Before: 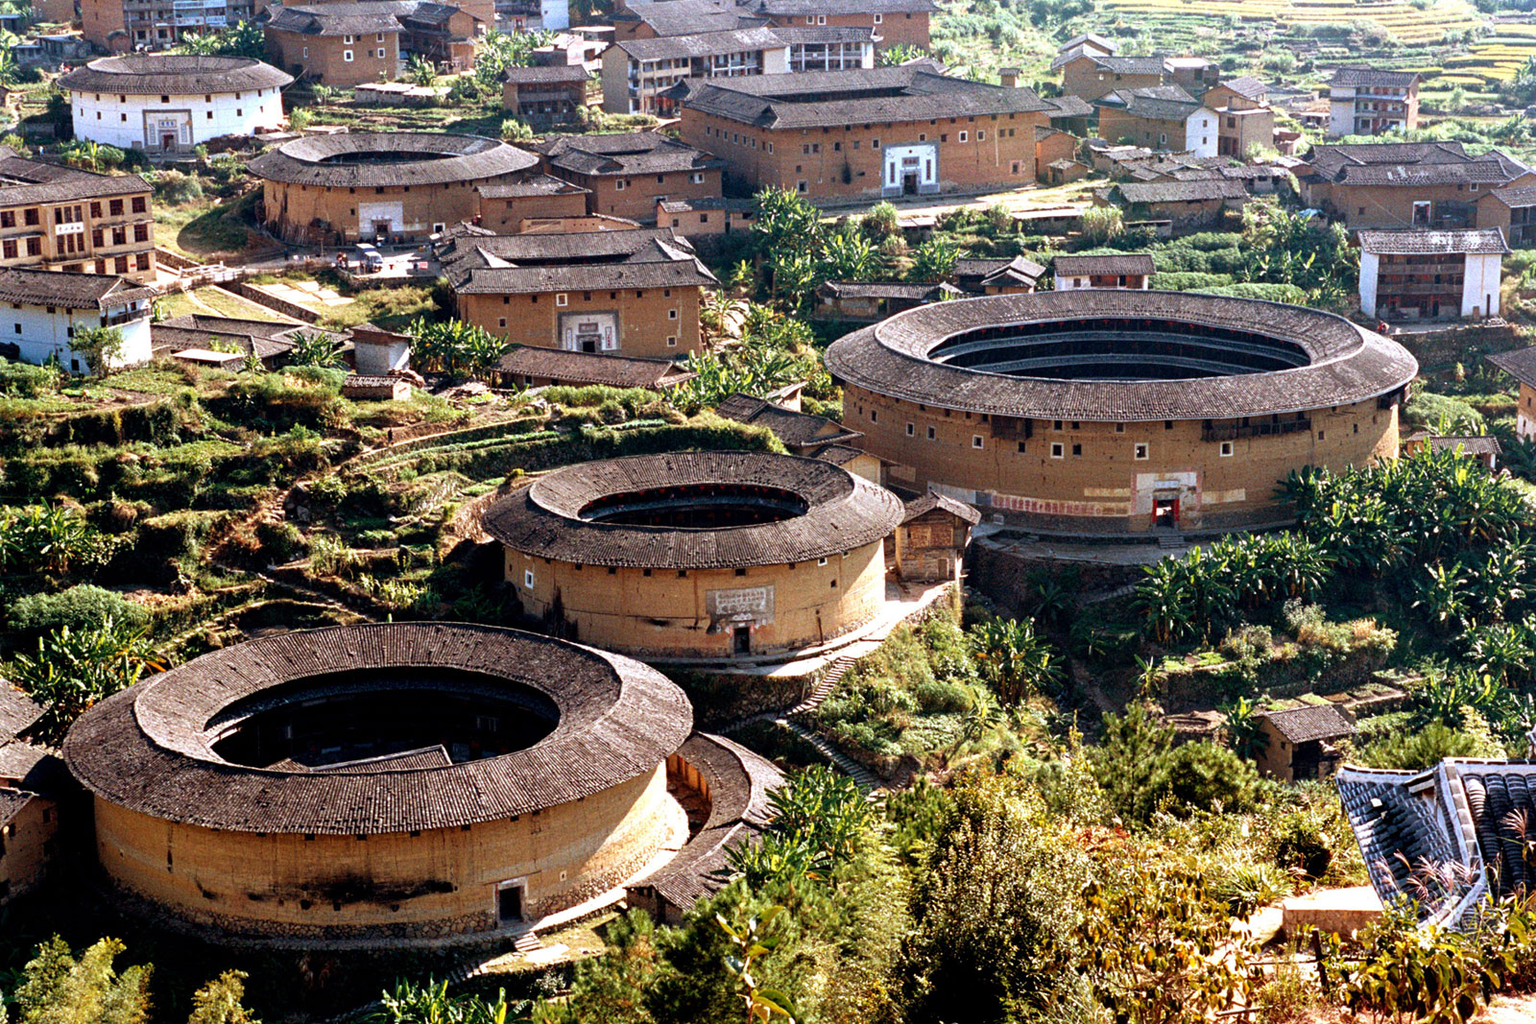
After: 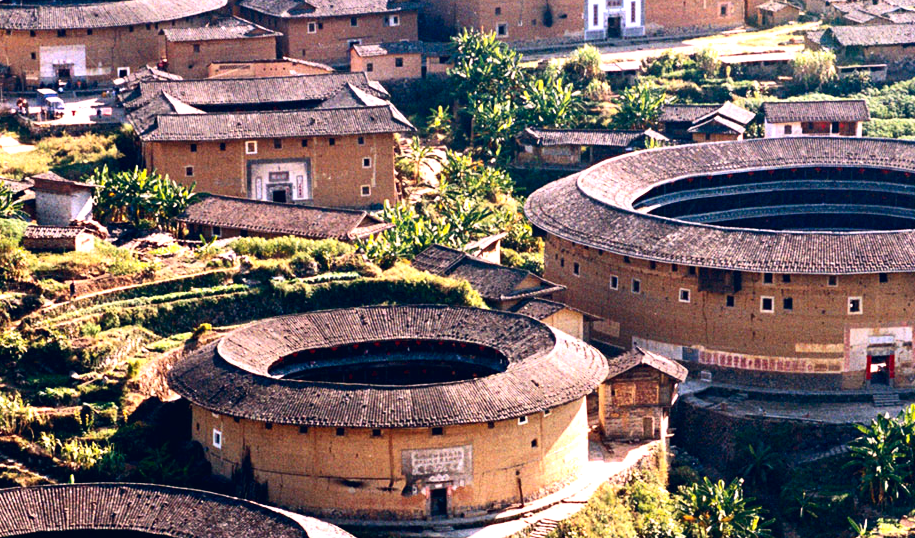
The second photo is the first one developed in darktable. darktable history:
crop: left 20.932%, top 15.471%, right 21.848%, bottom 34.081%
color correction: highlights a* 14.46, highlights b* 5.85, shadows a* -5.53, shadows b* -15.24, saturation 0.85
exposure: black level correction 0, exposure 0.5 EV, compensate exposure bias true, compensate highlight preservation false
contrast brightness saturation: contrast 0.18, saturation 0.3
